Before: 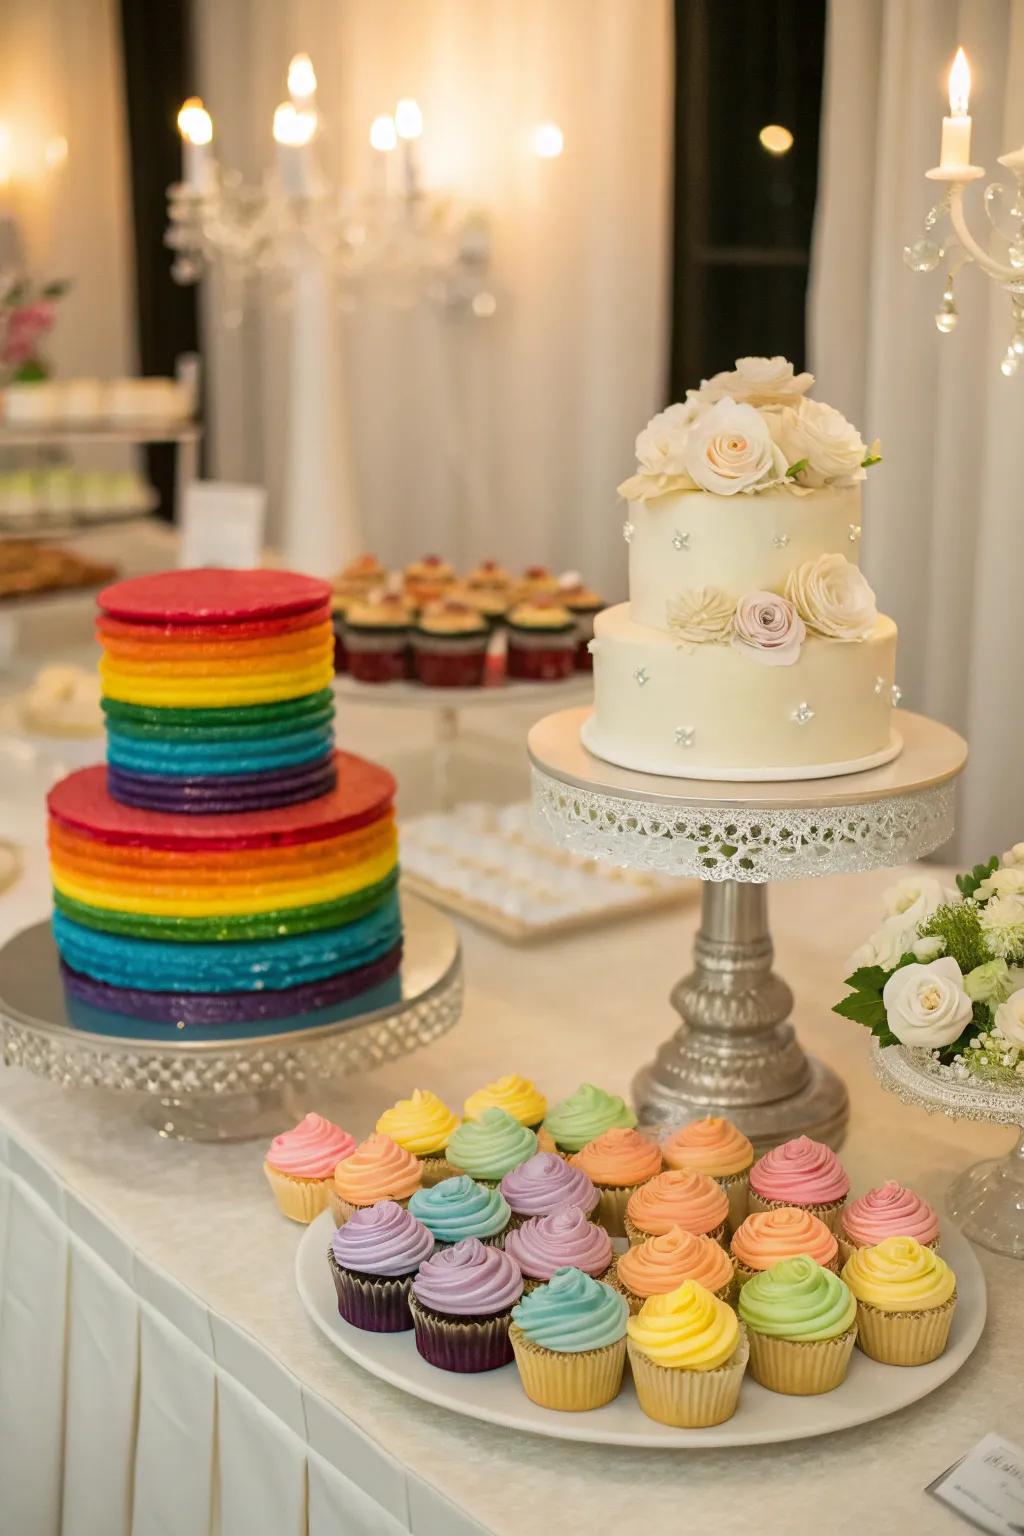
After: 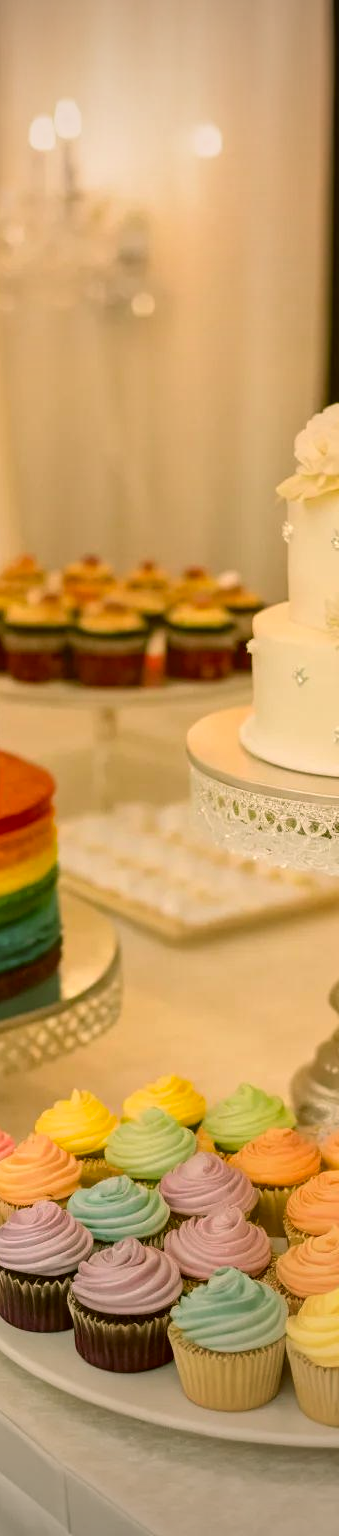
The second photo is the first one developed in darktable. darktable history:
crop: left 33.326%, right 33.524%
vignetting: fall-off radius 99.63%, width/height ratio 1.345
color correction: highlights a* 8.35, highlights b* 15.73, shadows a* -0.423, shadows b* 27.17
